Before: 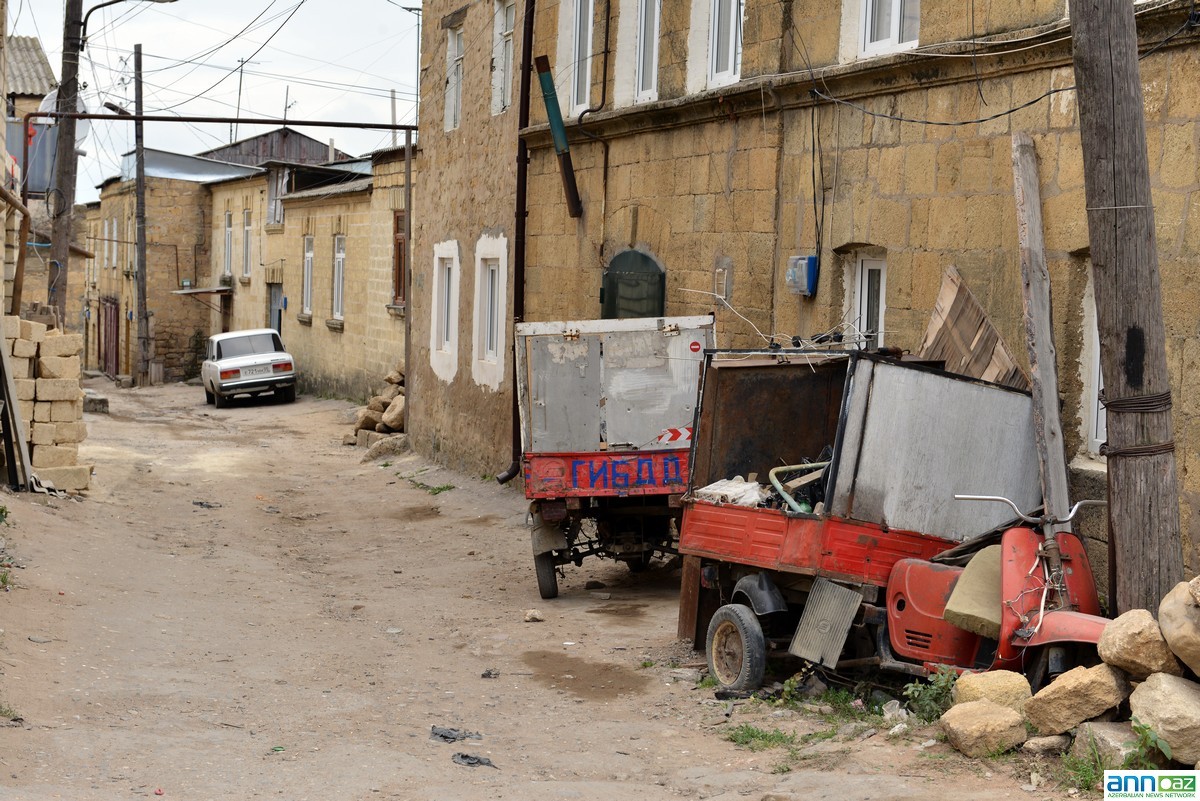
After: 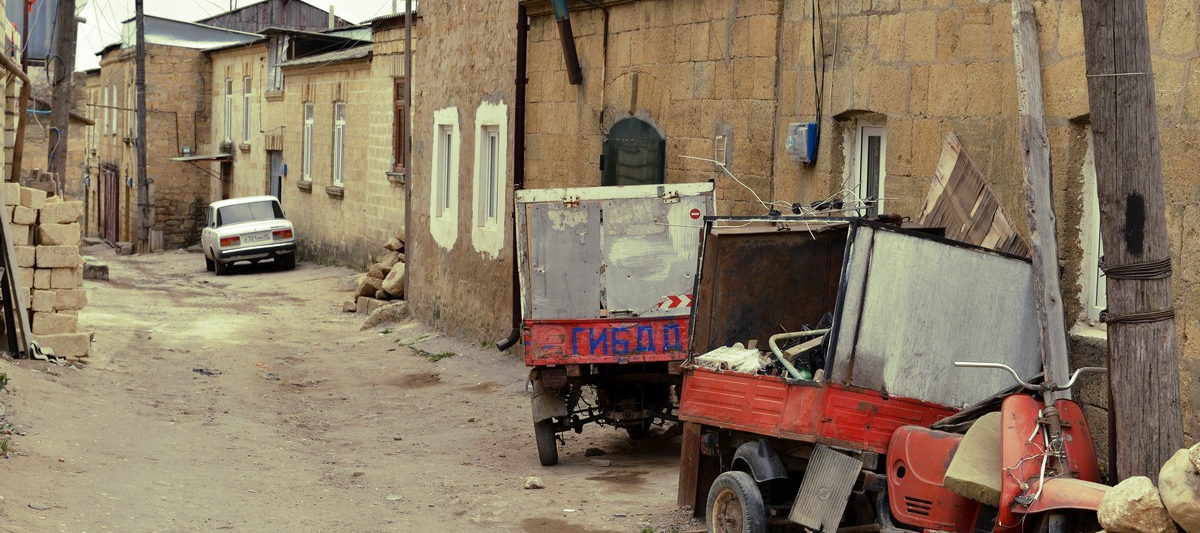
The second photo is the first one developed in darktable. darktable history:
crop: top 16.727%, bottom 16.727%
split-toning: shadows › hue 290.82°, shadows › saturation 0.34, highlights › saturation 0.38, balance 0, compress 50%
